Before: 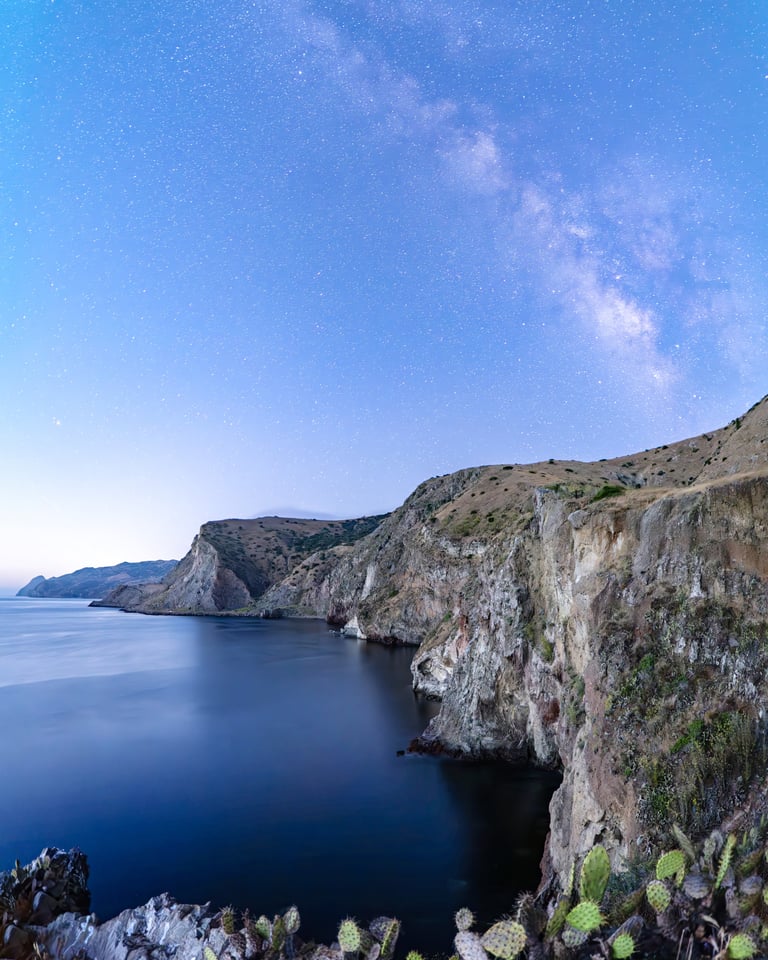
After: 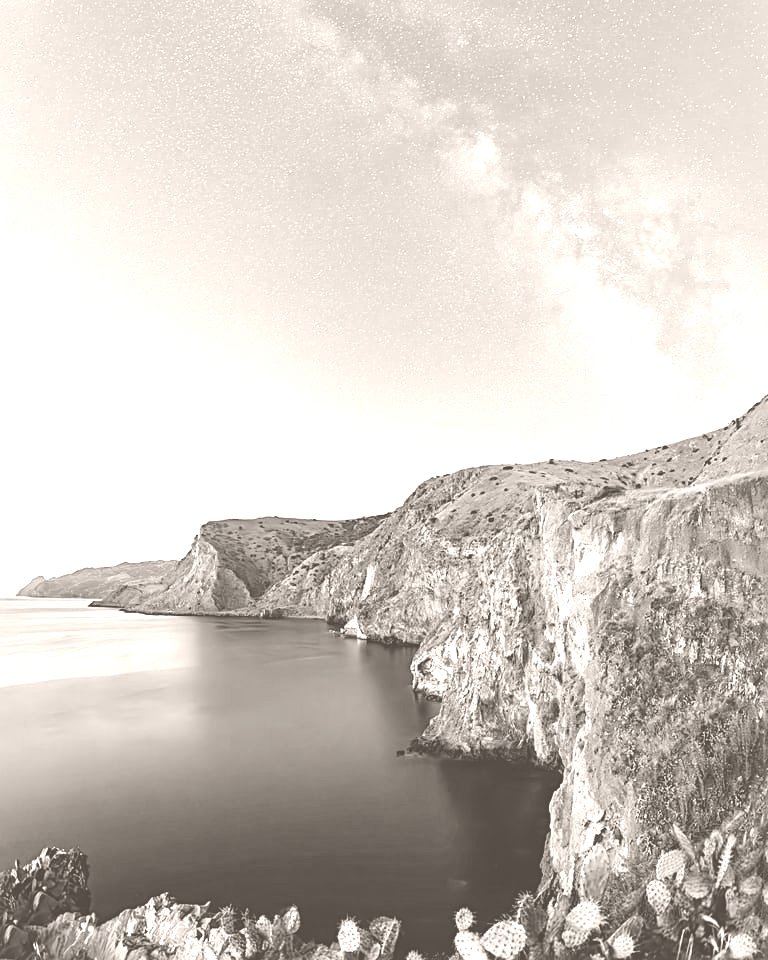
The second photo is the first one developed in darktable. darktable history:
sharpen: on, module defaults
color balance rgb: perceptual saturation grading › global saturation 30%, global vibrance 20%
colorize: hue 34.49°, saturation 35.33%, source mix 100%, lightness 55%, version 1
